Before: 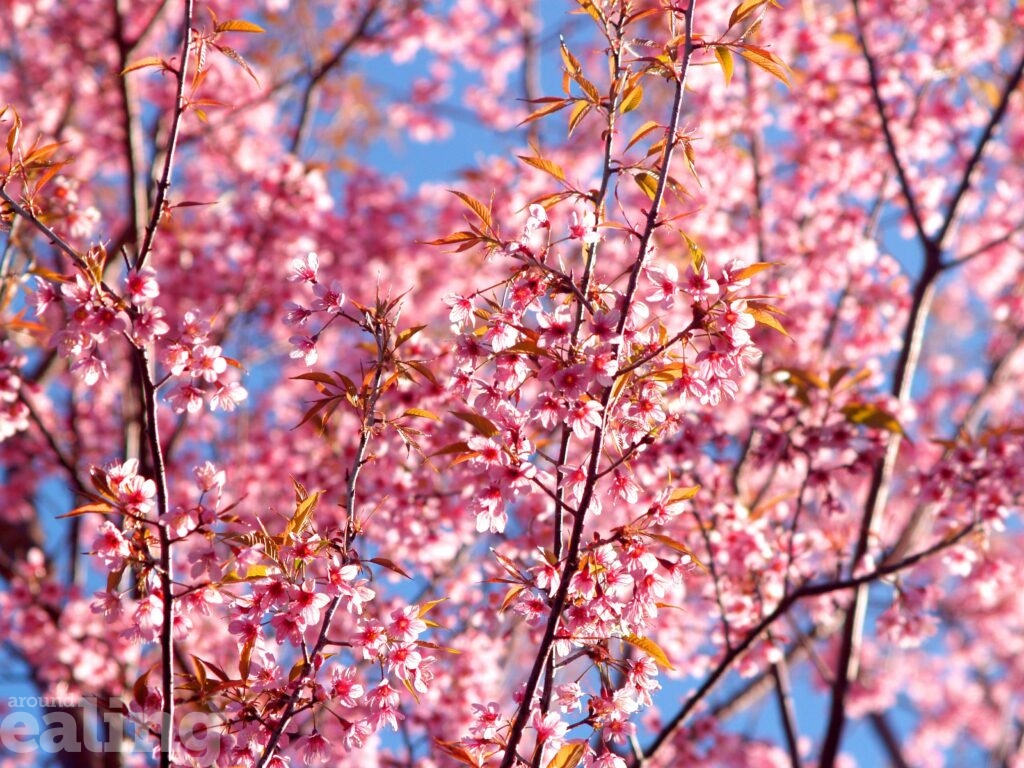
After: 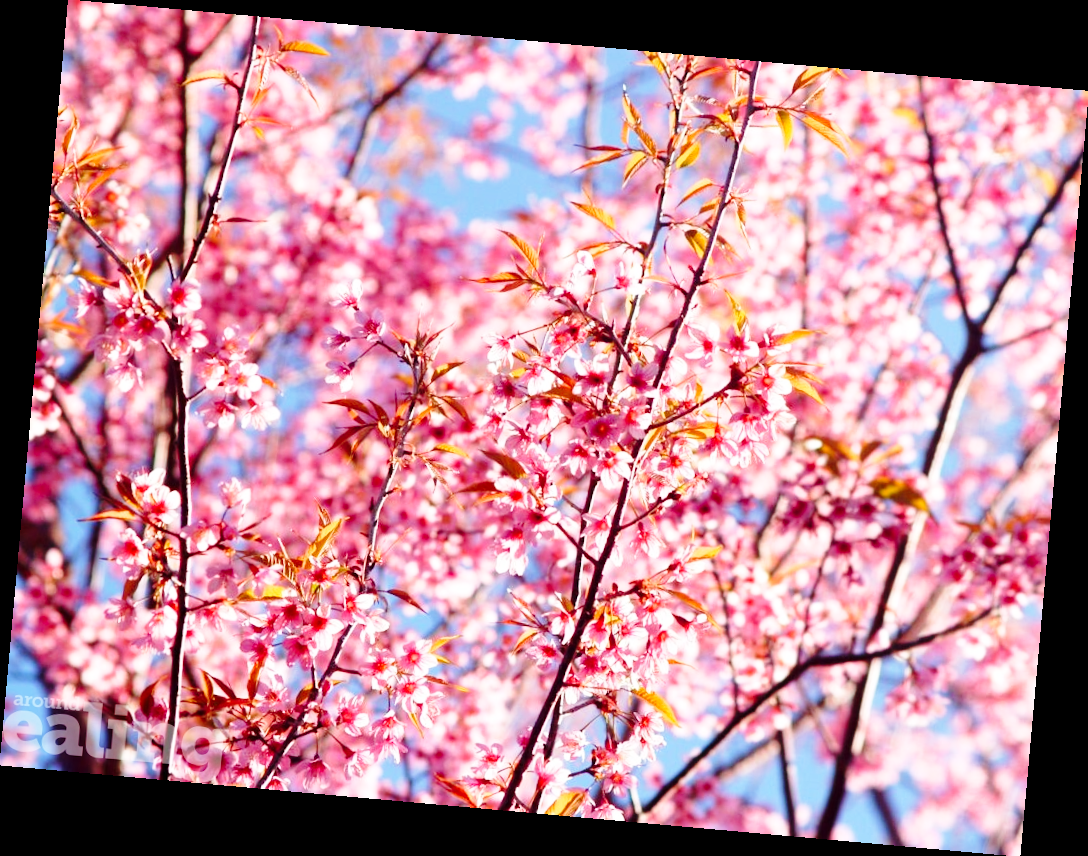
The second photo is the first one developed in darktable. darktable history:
rotate and perspective: rotation 5.12°, automatic cropping off
base curve: curves: ch0 [(0, 0) (0.028, 0.03) (0.121, 0.232) (0.46, 0.748) (0.859, 0.968) (1, 1)], preserve colors none
